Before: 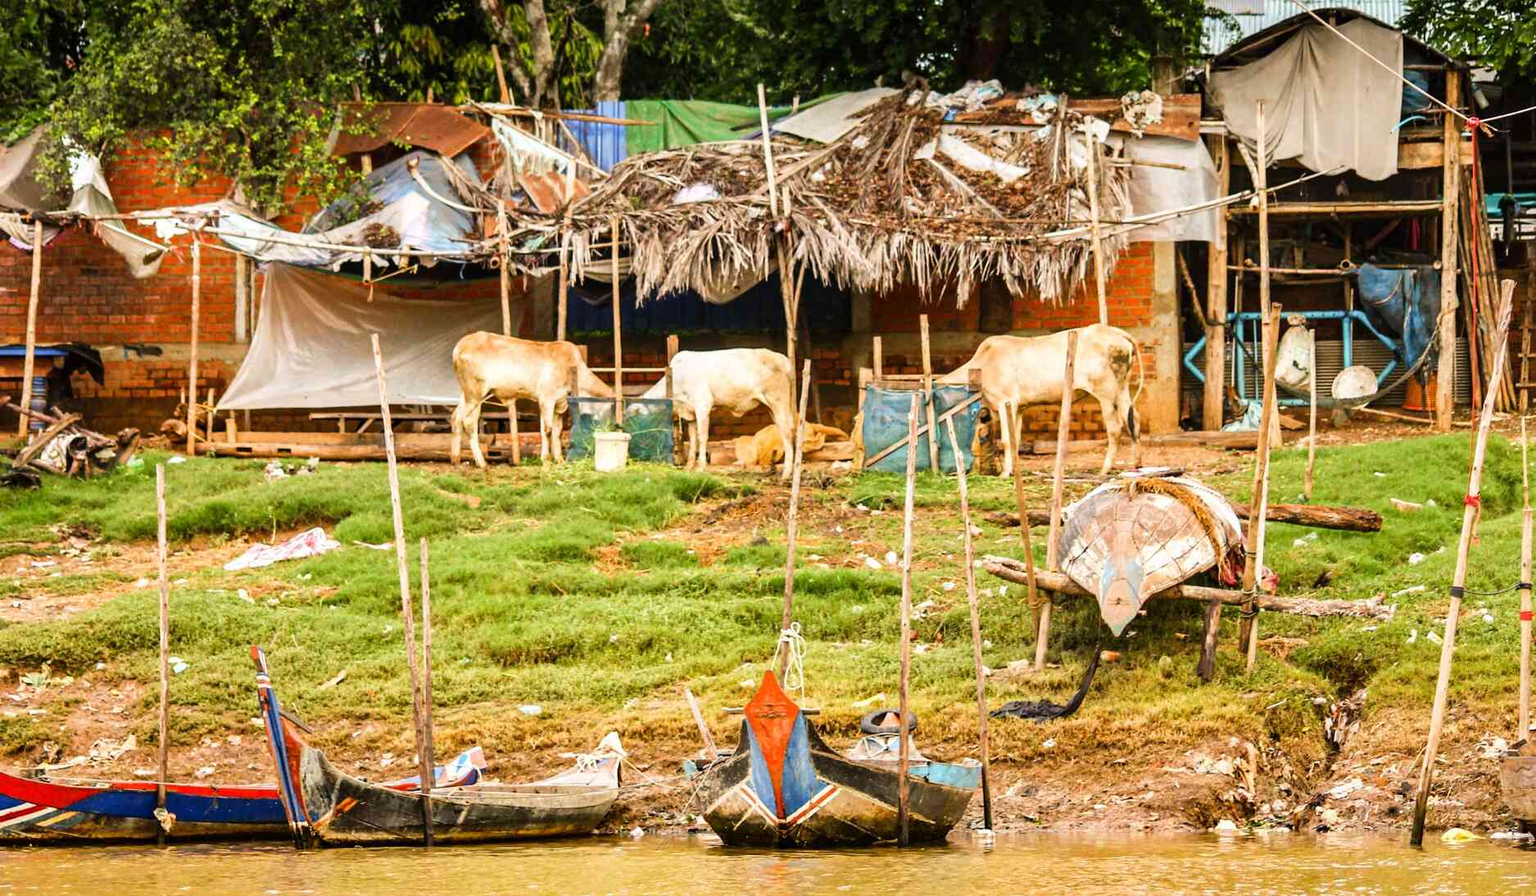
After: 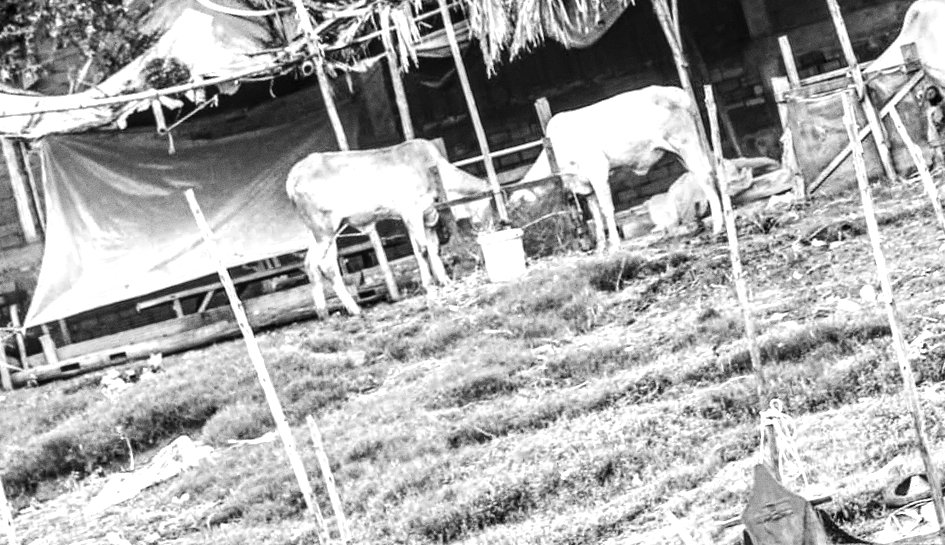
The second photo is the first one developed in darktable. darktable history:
crop: left 8.966%, top 23.852%, right 34.699%, bottom 4.703%
monochrome: on, module defaults
rotate and perspective: rotation -14.8°, crop left 0.1, crop right 0.903, crop top 0.25, crop bottom 0.748
local contrast: on, module defaults
white balance: red 0.988, blue 1.017
tone equalizer: -8 EV -0.75 EV, -7 EV -0.7 EV, -6 EV -0.6 EV, -5 EV -0.4 EV, -3 EV 0.4 EV, -2 EV 0.6 EV, -1 EV 0.7 EV, +0 EV 0.75 EV, edges refinement/feathering 500, mask exposure compensation -1.57 EV, preserve details no
grain: coarseness 0.09 ISO
